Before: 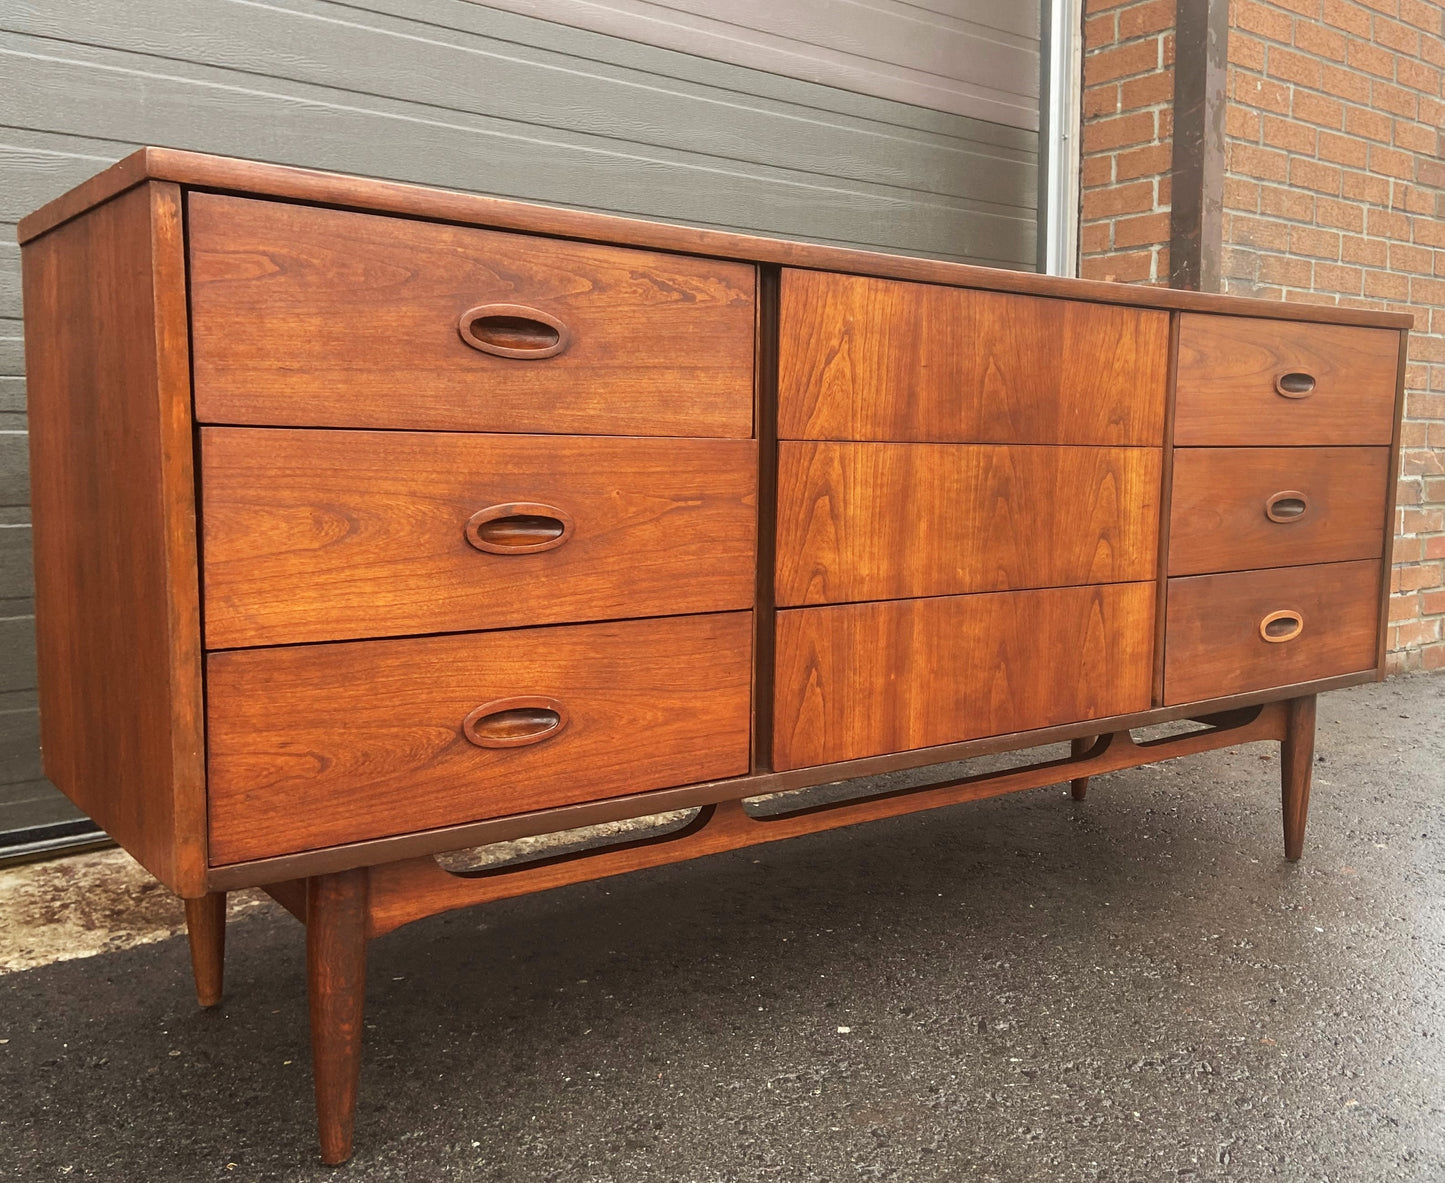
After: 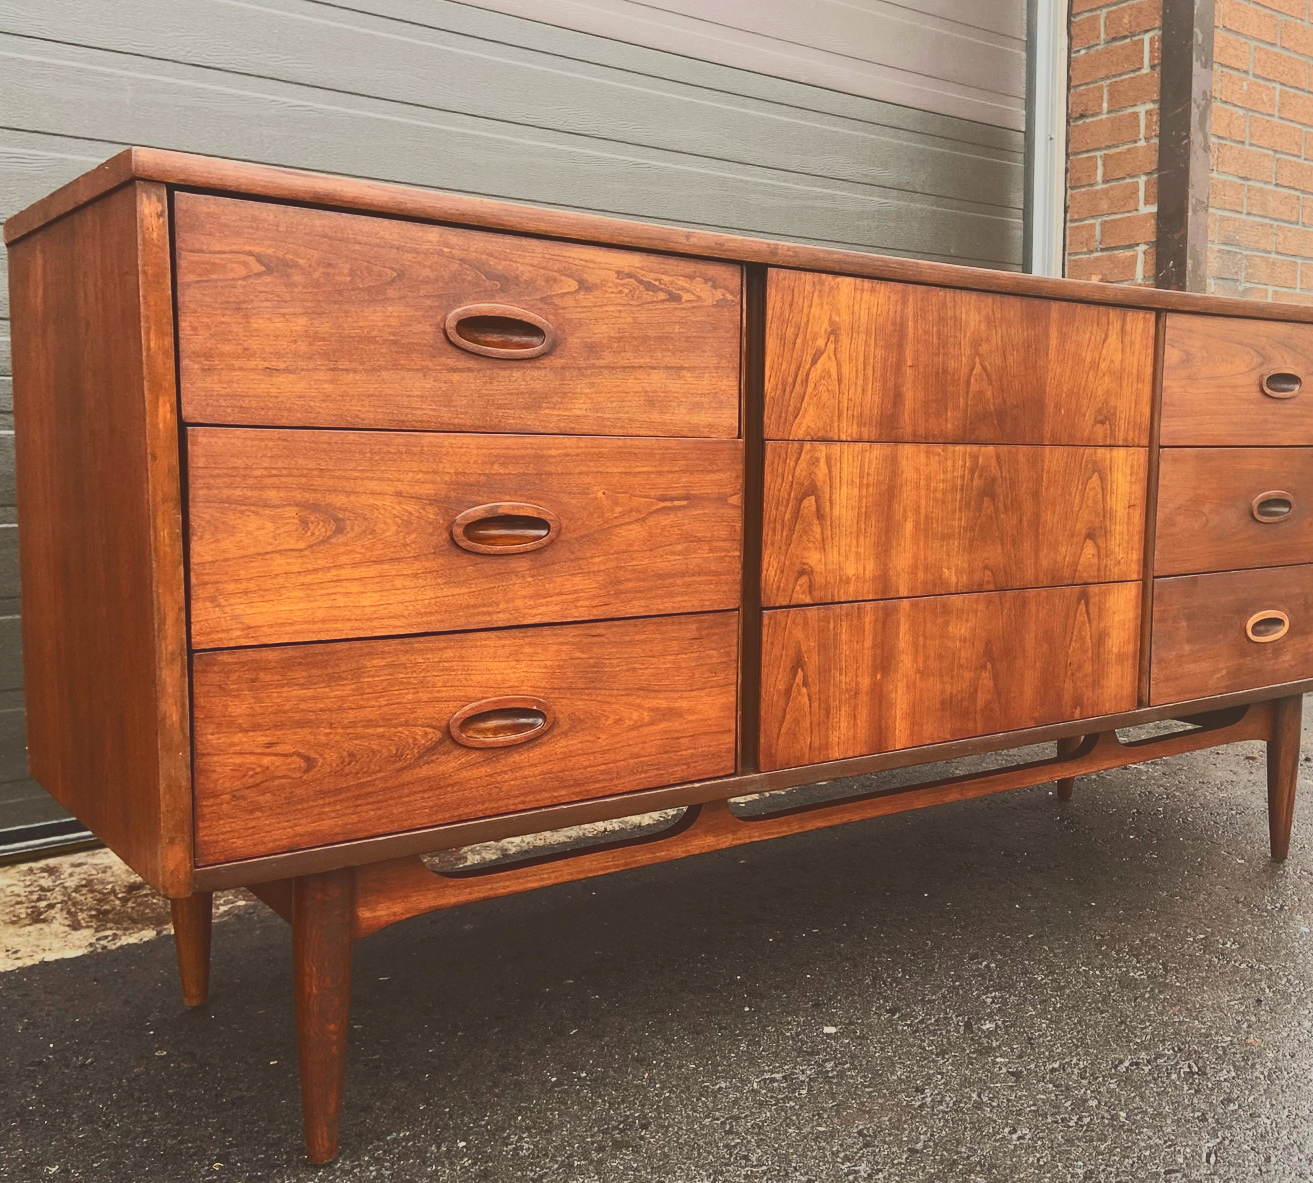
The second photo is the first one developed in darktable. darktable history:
tone curve: curves: ch0 [(0, 0.148) (0.191, 0.225) (0.39, 0.373) (0.669, 0.716) (0.847, 0.818) (1, 0.839)], color space Lab, independent channels
crop and rotate: left 1.031%, right 8.081%
